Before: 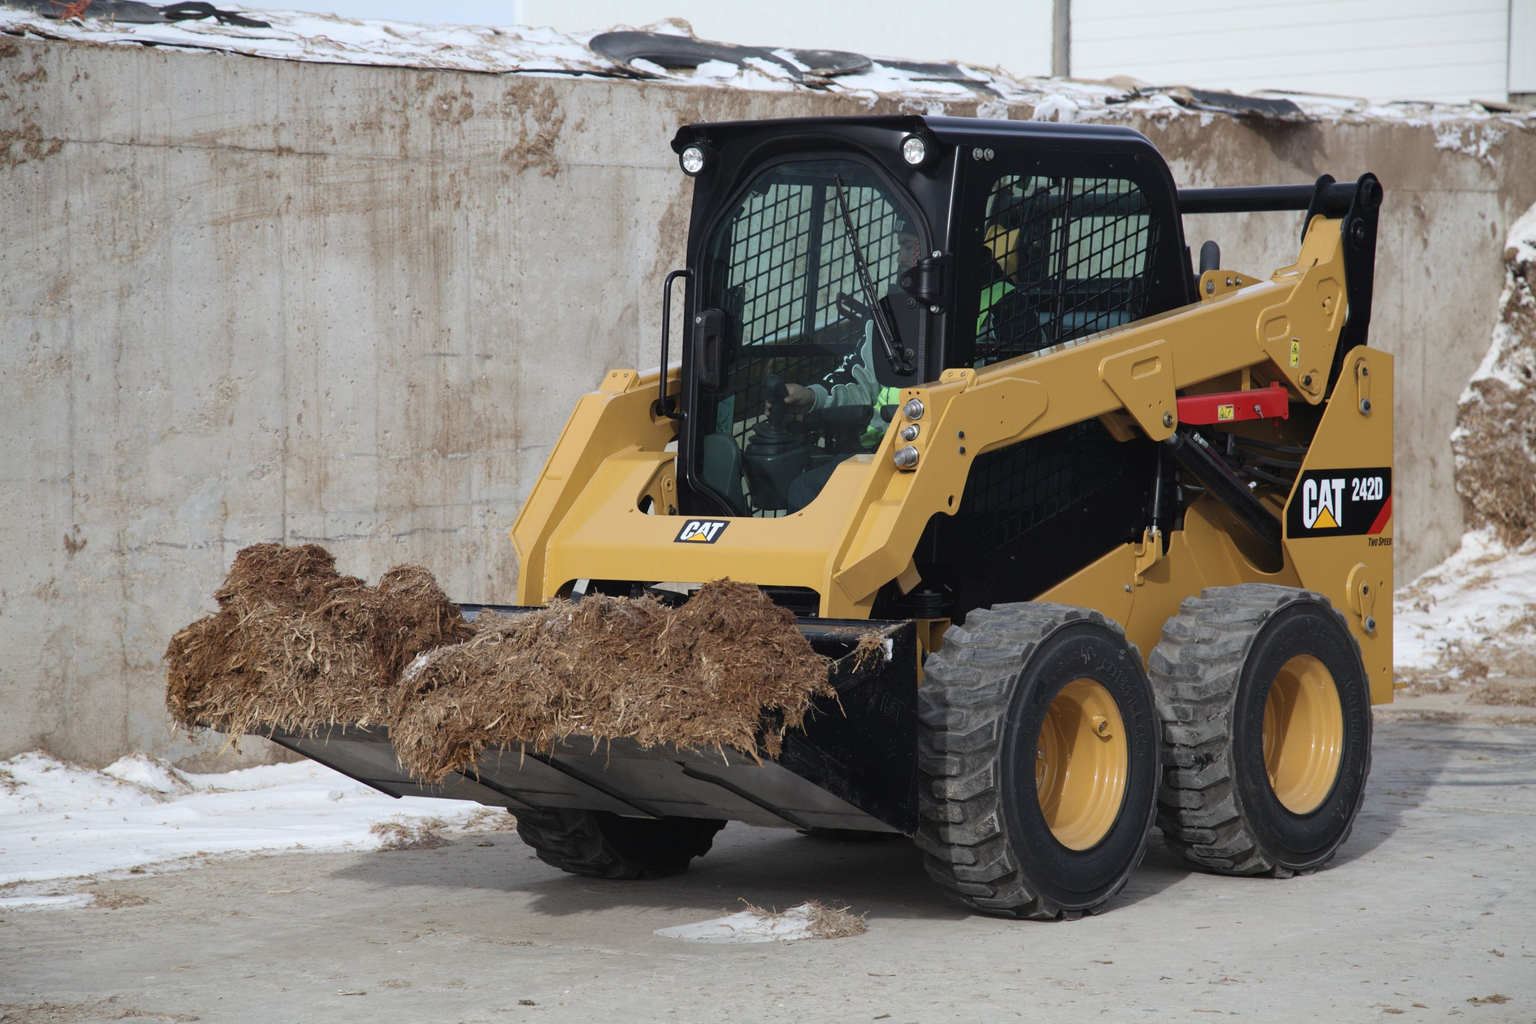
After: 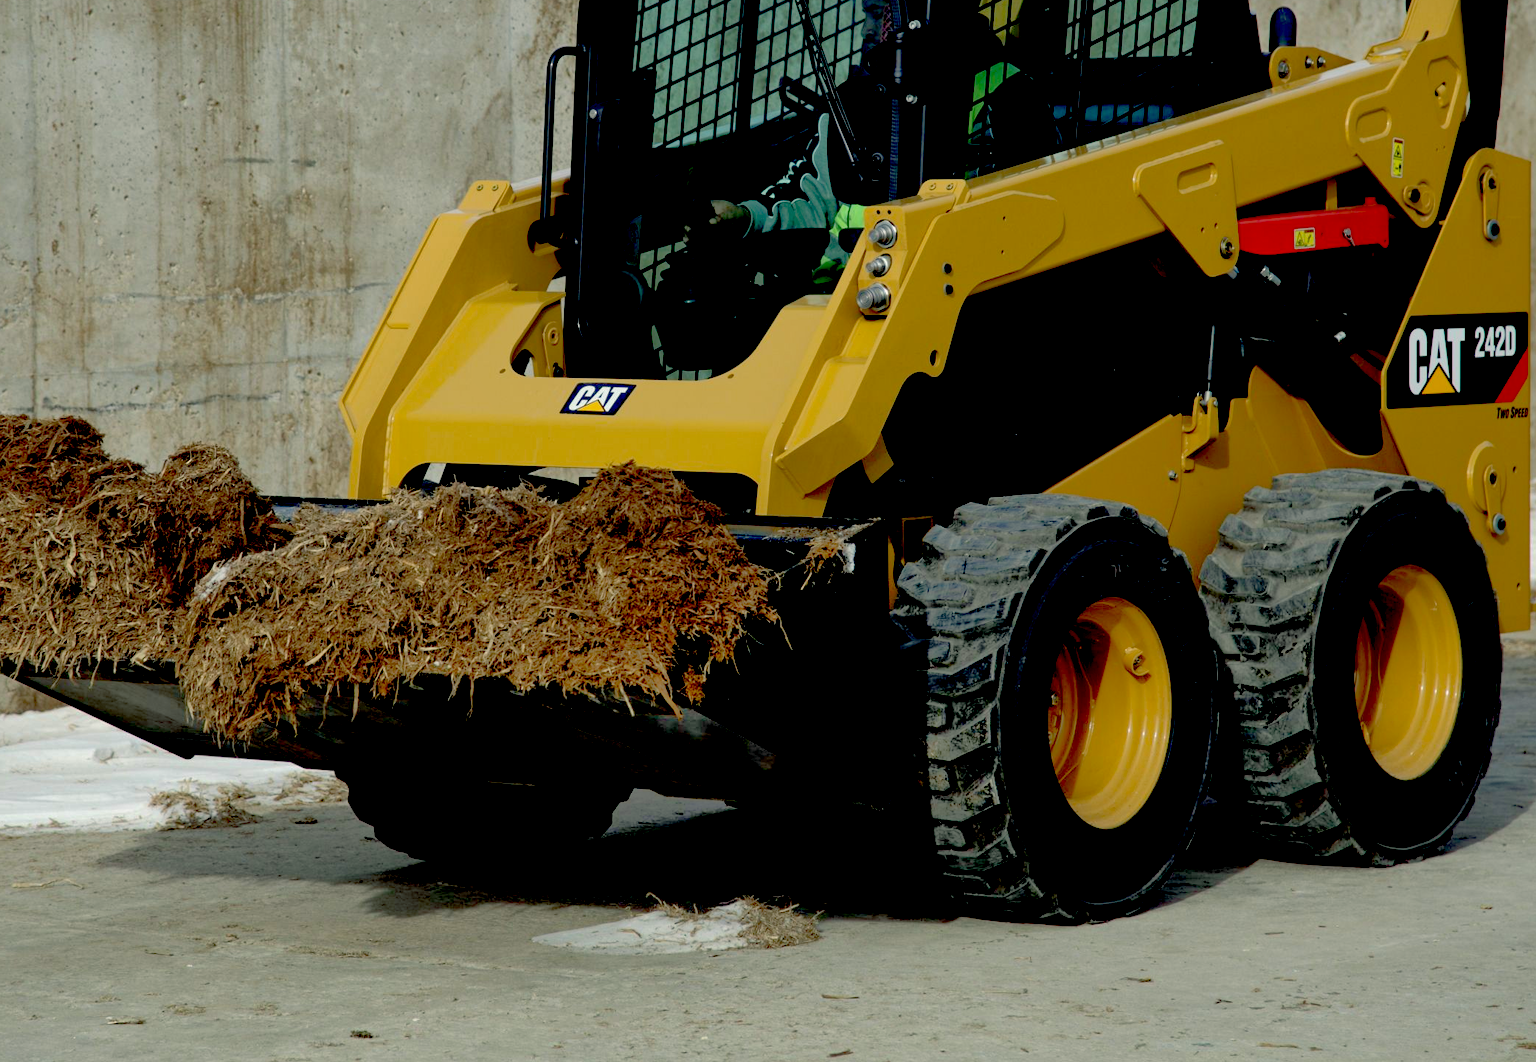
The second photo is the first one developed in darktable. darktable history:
exposure: black level correction 0.056, exposure -0.032 EV, compensate exposure bias true, compensate highlight preservation false
shadows and highlights: on, module defaults
haze removal: compatibility mode true, adaptive false
crop: left 16.848%, top 23.058%, right 8.989%
color correction: highlights a* -0.439, highlights b* 9.18, shadows a* -9.41, shadows b* 0.537
